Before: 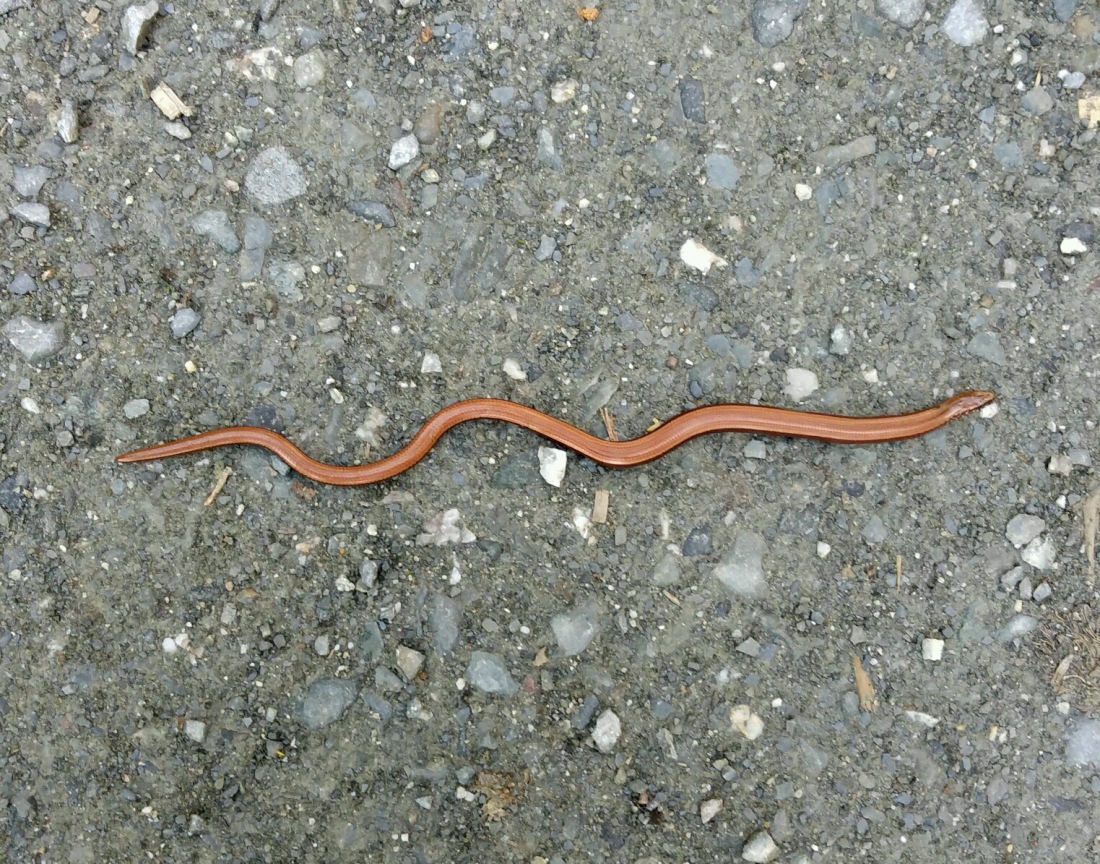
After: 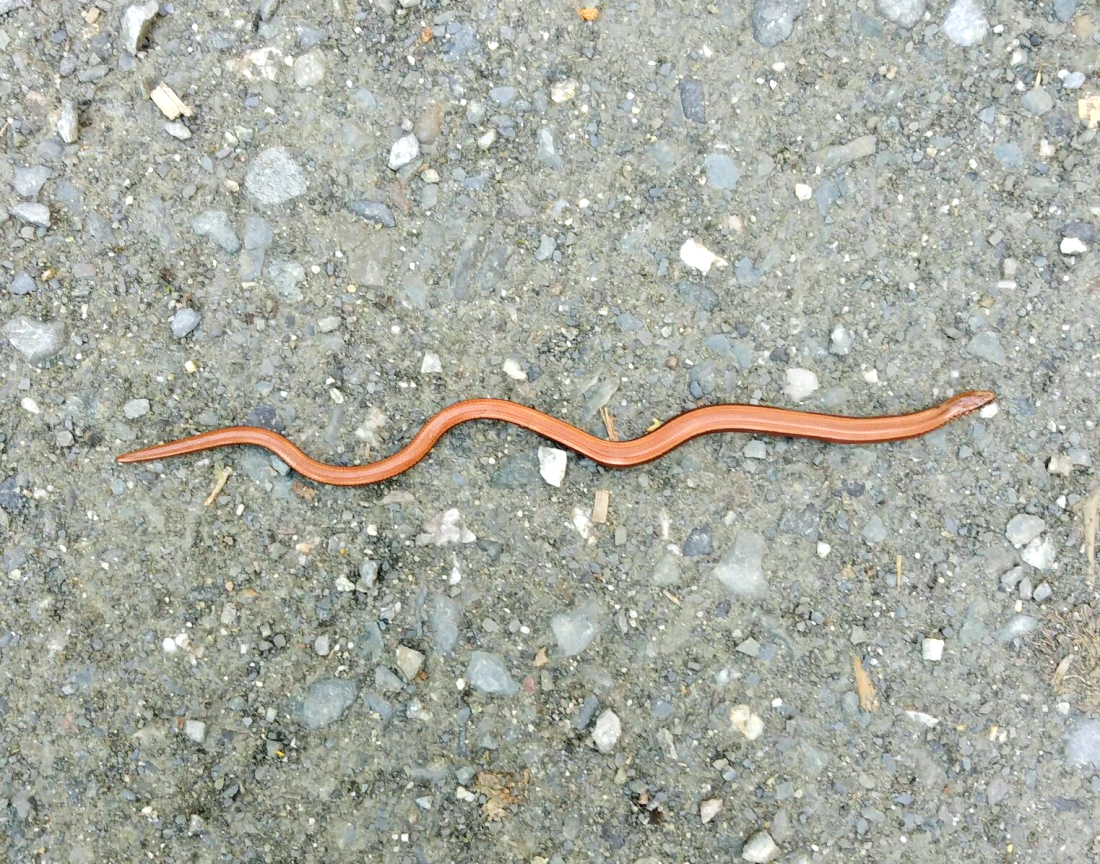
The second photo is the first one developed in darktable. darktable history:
tone equalizer: -8 EV 1.01 EV, -7 EV 1.01 EV, -6 EV 1 EV, -5 EV 0.961 EV, -4 EV 1.03 EV, -3 EV 0.749 EV, -2 EV 0.521 EV, -1 EV 0.257 EV, edges refinement/feathering 500, mask exposure compensation -1.57 EV, preserve details guided filter
